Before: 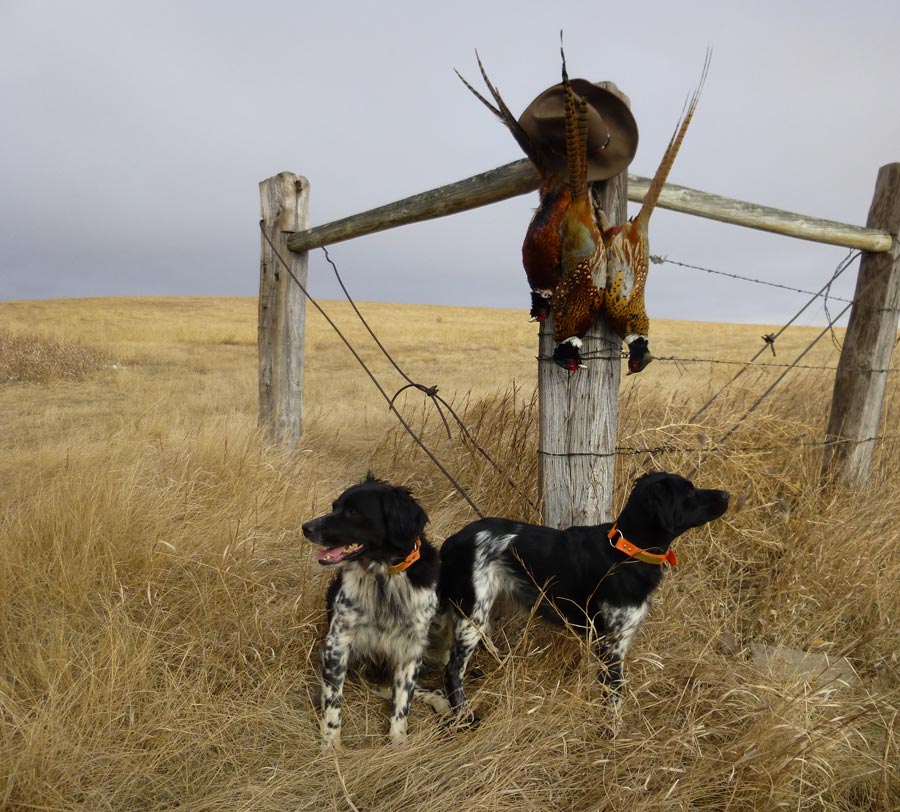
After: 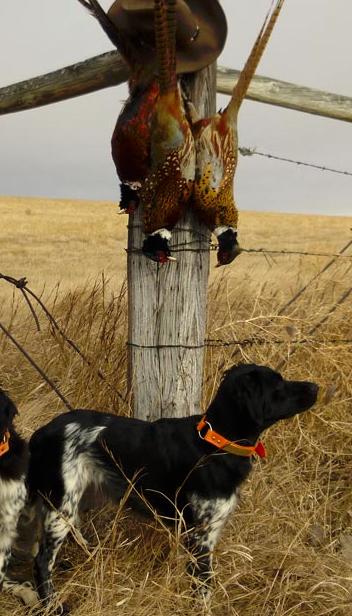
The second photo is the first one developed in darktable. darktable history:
white balance: red 1.029, blue 0.92
crop: left 45.721%, top 13.393%, right 14.118%, bottom 10.01%
tone curve: curves: ch0 [(0, 0) (0.003, 0.004) (0.011, 0.005) (0.025, 0.014) (0.044, 0.037) (0.069, 0.059) (0.1, 0.096) (0.136, 0.116) (0.177, 0.133) (0.224, 0.177) (0.277, 0.255) (0.335, 0.319) (0.399, 0.385) (0.468, 0.457) (0.543, 0.545) (0.623, 0.621) (0.709, 0.705) (0.801, 0.801) (0.898, 0.901) (1, 1)], preserve colors none
